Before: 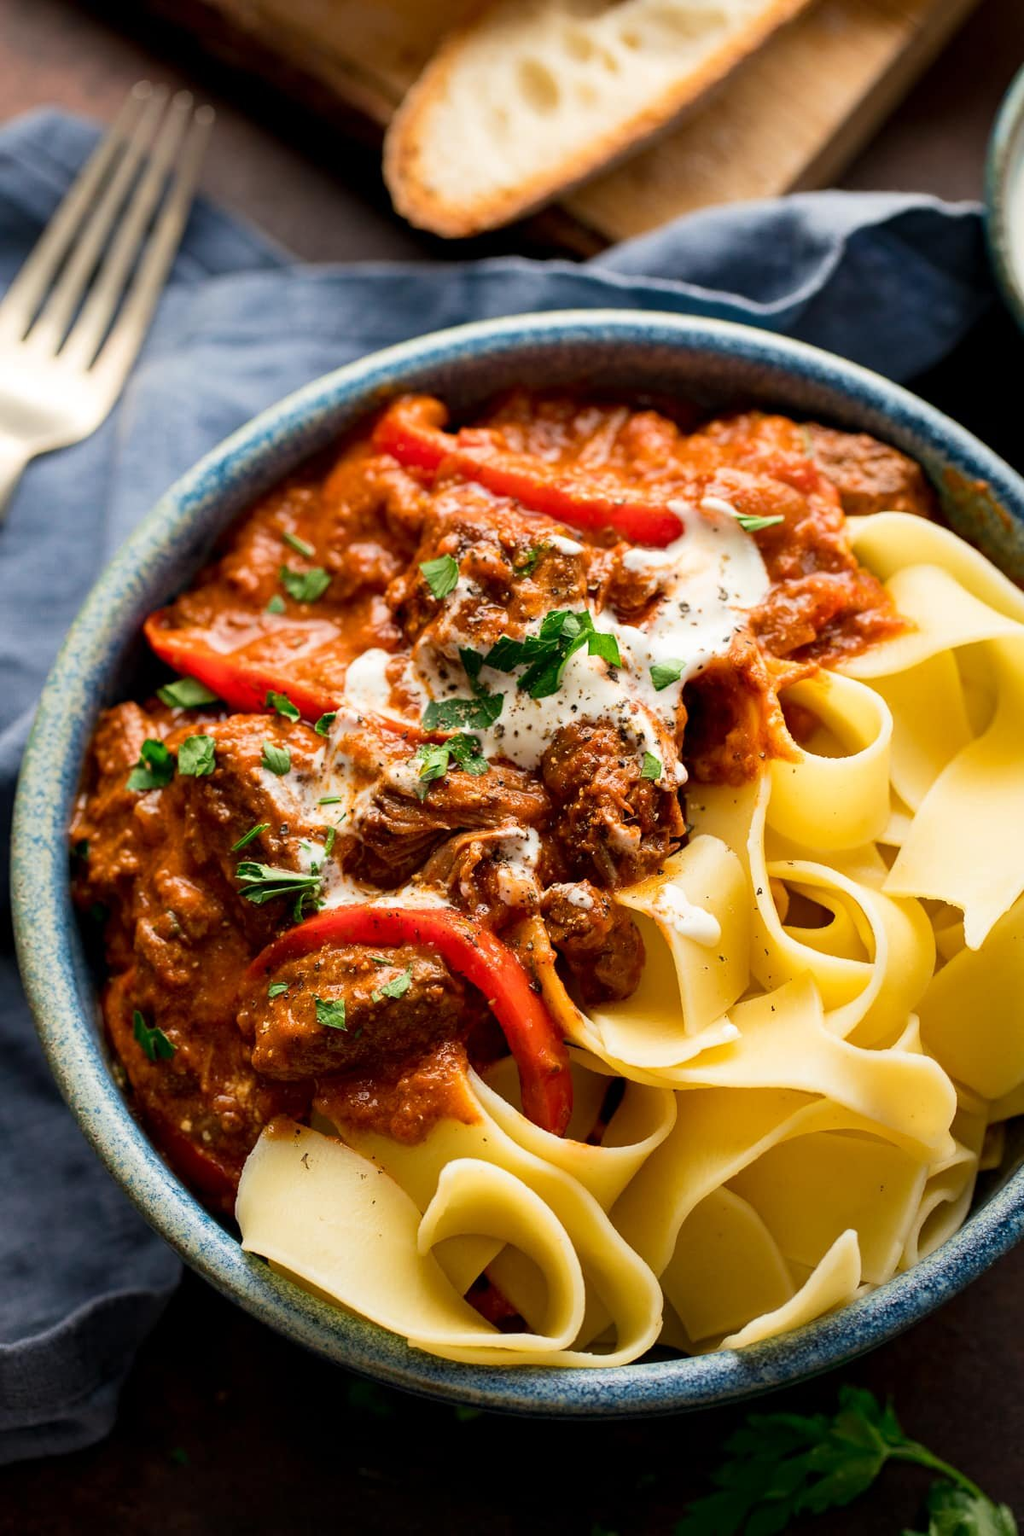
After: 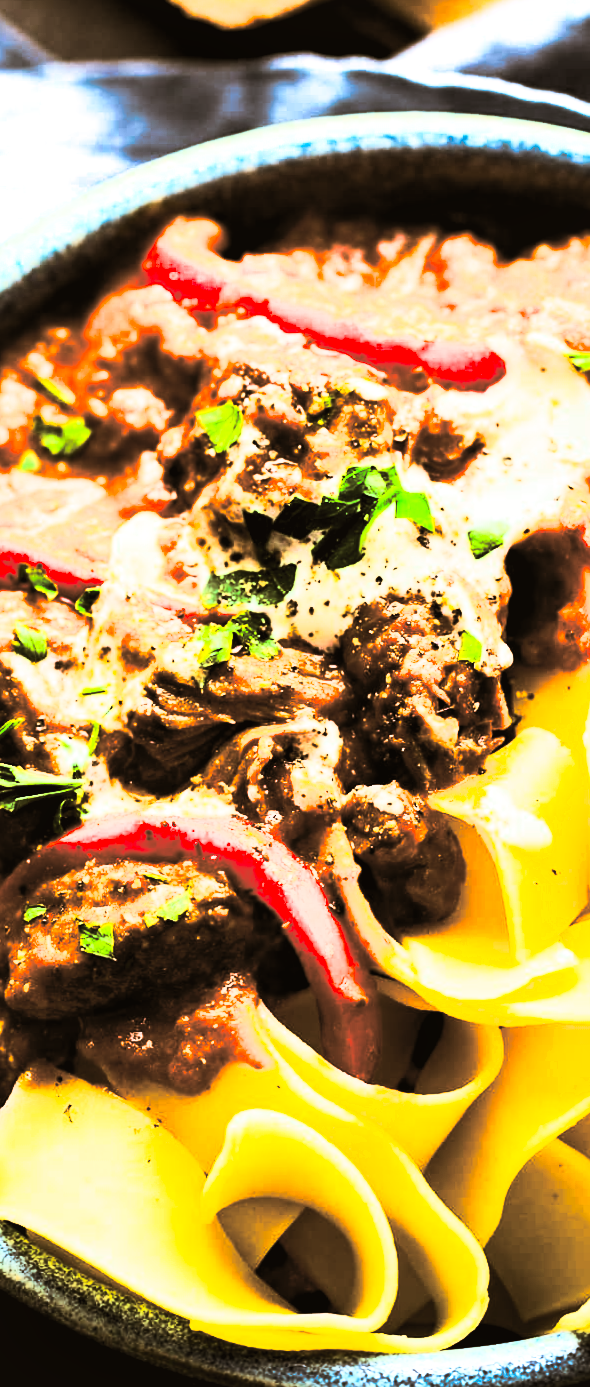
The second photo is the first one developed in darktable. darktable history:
color balance rgb: global offset › luminance 0.71%, perceptual saturation grading › global saturation -11.5%, perceptual brilliance grading › highlights 17.77%, perceptual brilliance grading › mid-tones 31.71%, perceptual brilliance grading › shadows -31.01%, global vibrance 50%
crop and rotate: angle 0.02°, left 24.353%, top 13.219%, right 26.156%, bottom 8.224%
exposure: black level correction 0.009, exposure 0.119 EV, compensate highlight preservation false
filmic rgb: black relative exposure -7.65 EV, white relative exposure 4.56 EV, hardness 3.61
local contrast: mode bilateral grid, contrast 20, coarseness 50, detail 120%, midtone range 0.2
contrast brightness saturation: contrast 0.83, brightness 0.59, saturation 0.59
split-toning: shadows › hue 37.98°, highlights › hue 185.58°, balance -55.261
rotate and perspective: rotation -0.45°, automatic cropping original format, crop left 0.008, crop right 0.992, crop top 0.012, crop bottom 0.988
